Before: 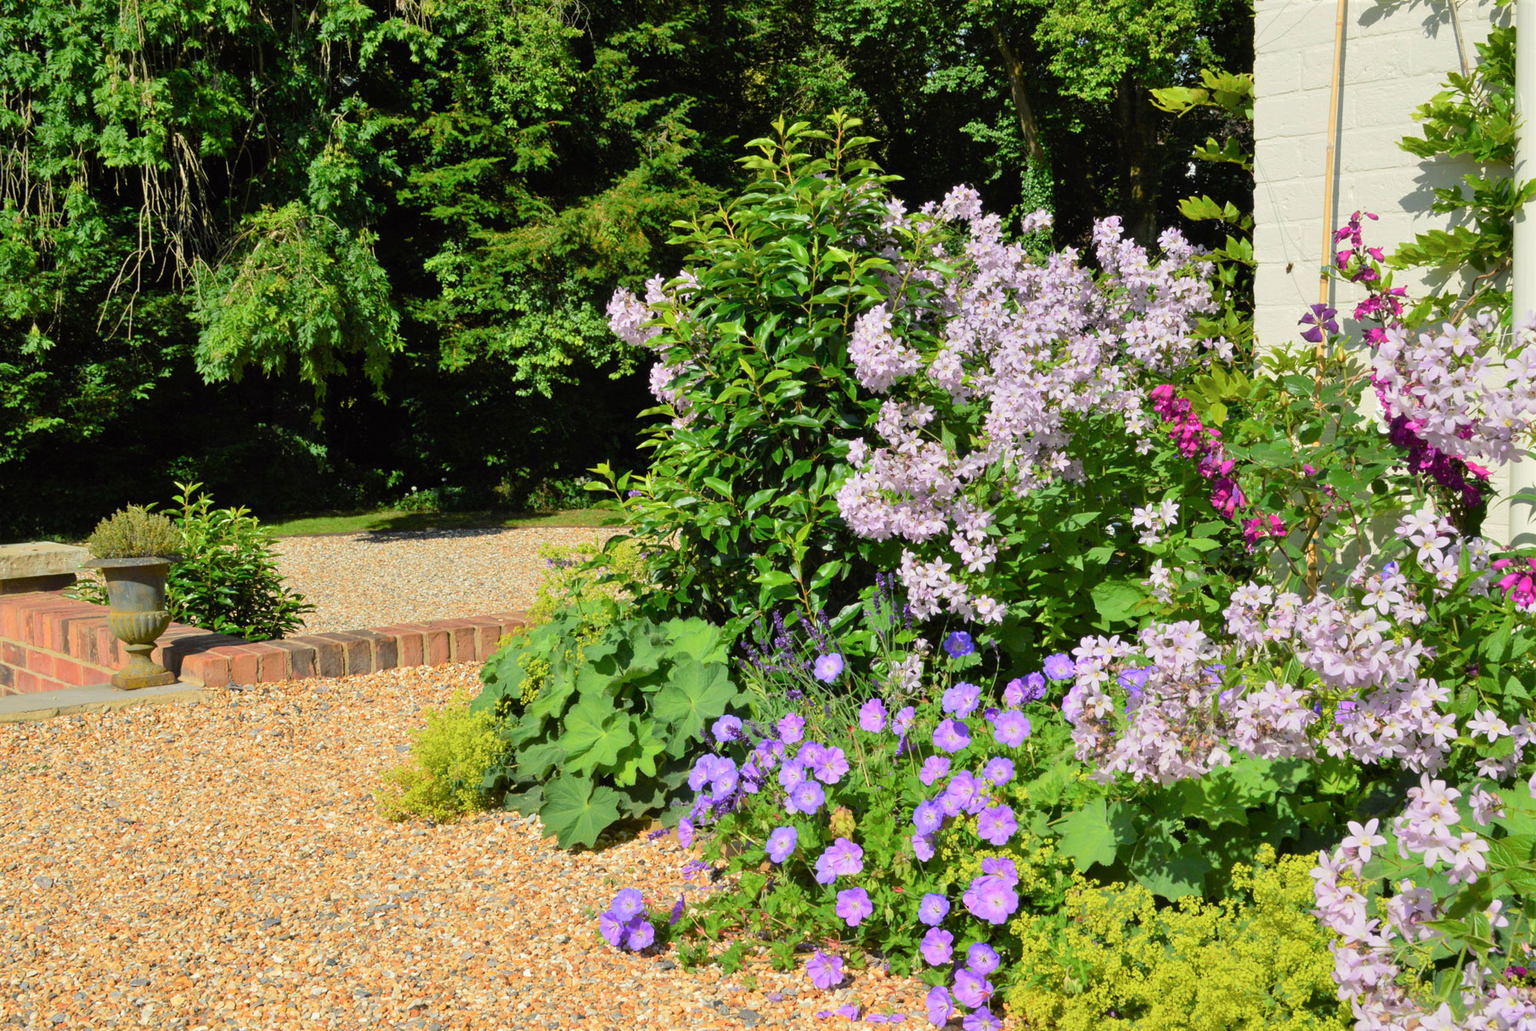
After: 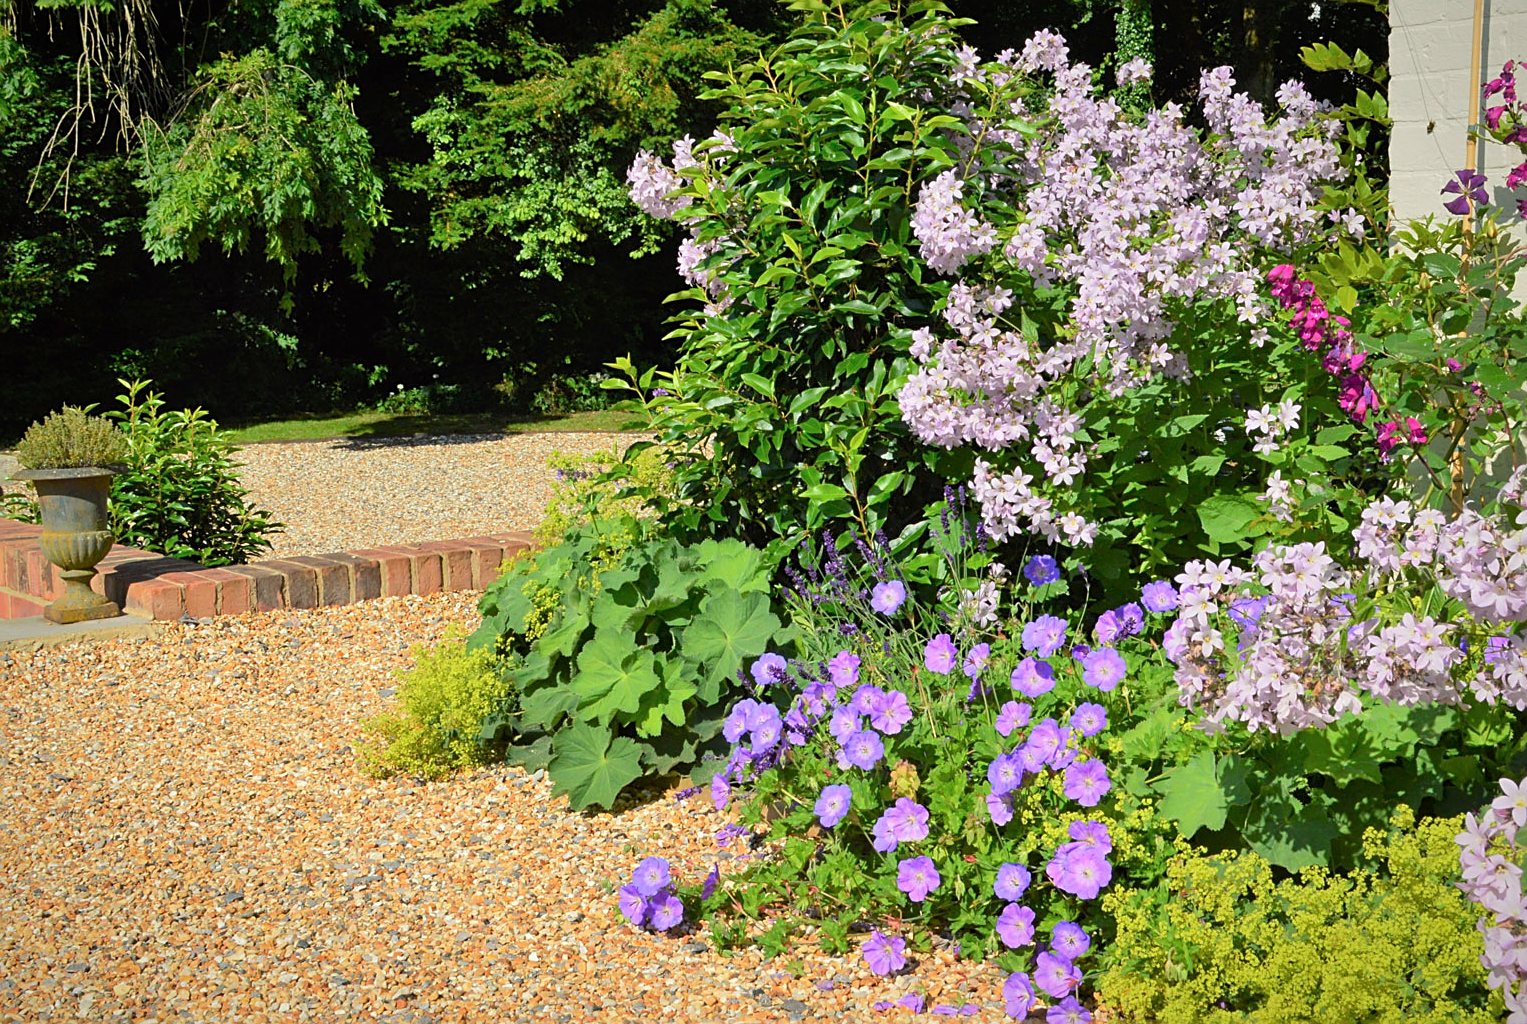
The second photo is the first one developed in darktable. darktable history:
tone equalizer: on, module defaults
vignetting: fall-off start 80.87%, fall-off radius 61.59%, brightness -0.384, saturation 0.007, center (0, 0.007), automatic ratio true, width/height ratio 1.418
sharpen: on, module defaults
crop and rotate: left 4.842%, top 15.51%, right 10.668%
